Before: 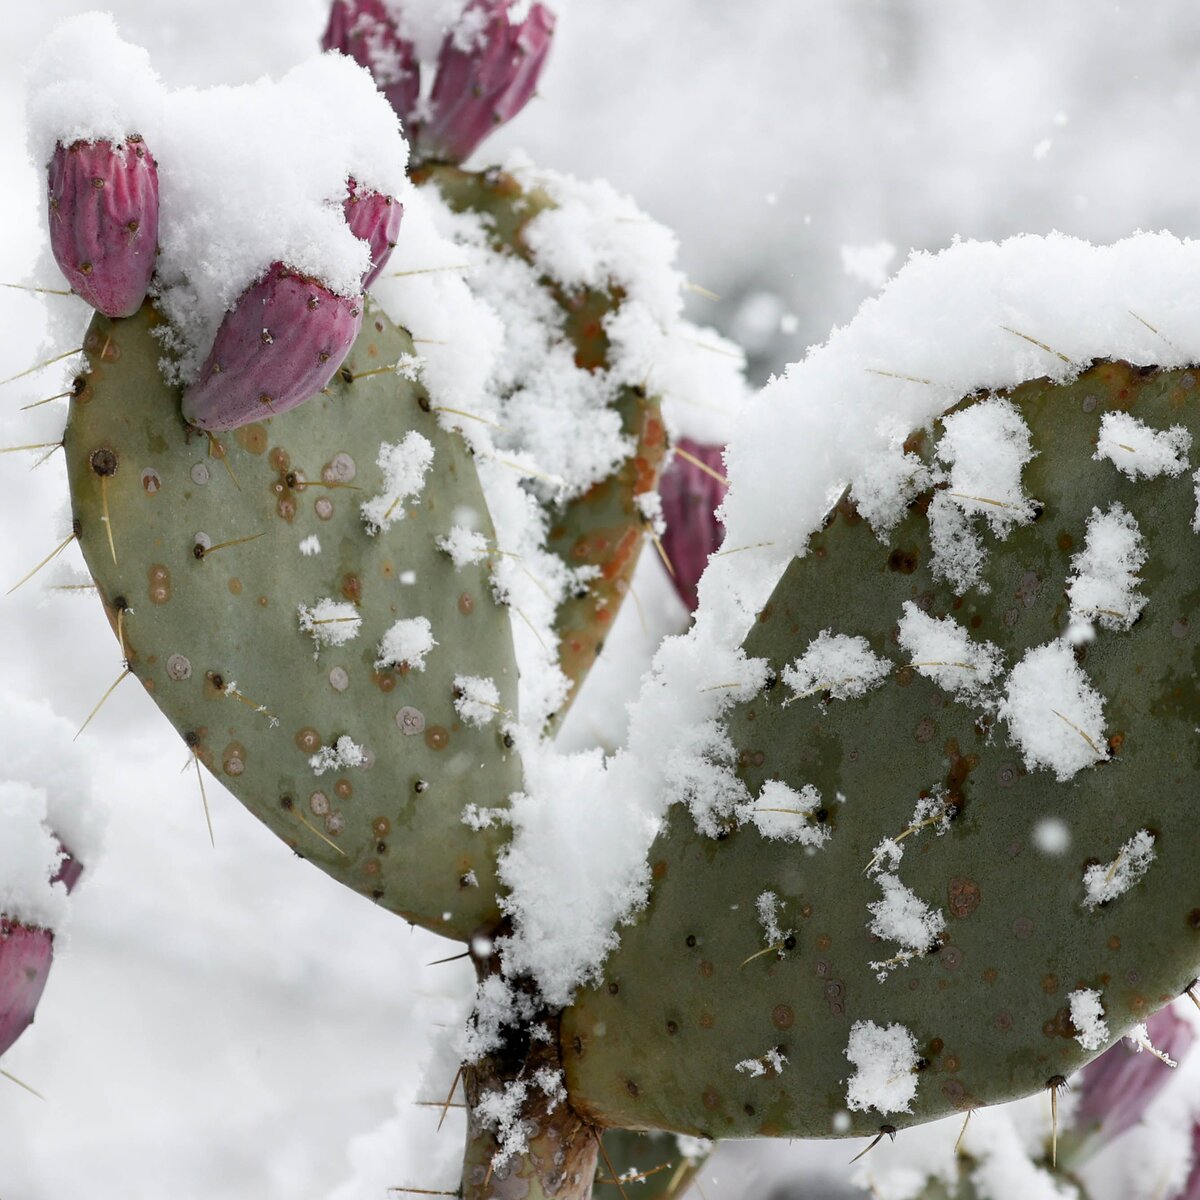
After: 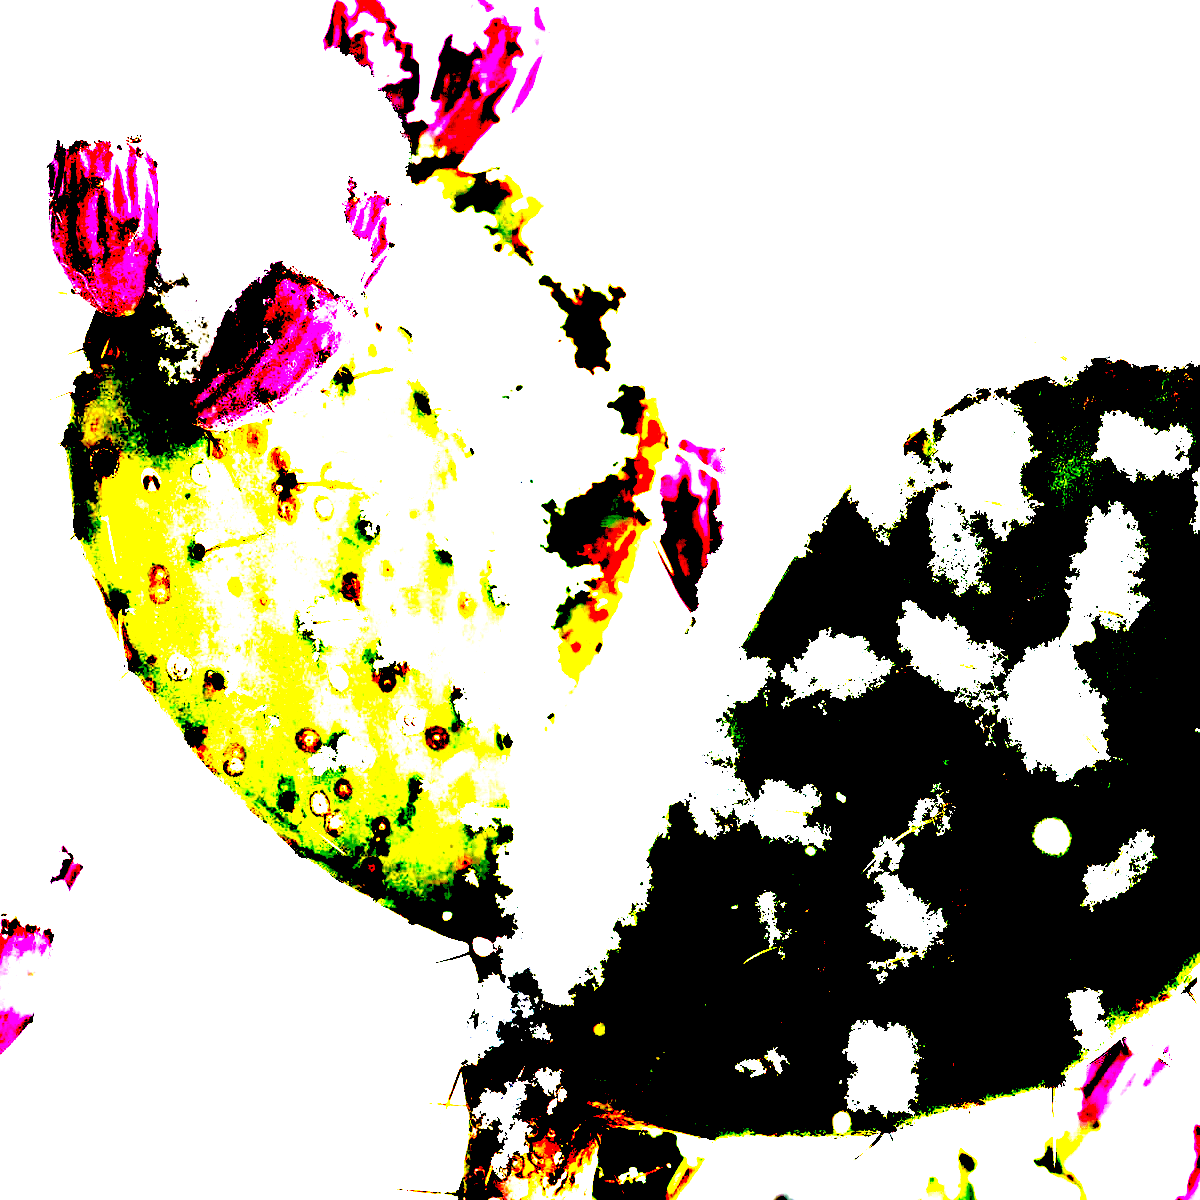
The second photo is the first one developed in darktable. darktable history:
color balance: output saturation 120%
local contrast: mode bilateral grid, contrast 25, coarseness 47, detail 151%, midtone range 0.2
exposure: black level correction 0.1, exposure 3 EV, compensate highlight preservation false
